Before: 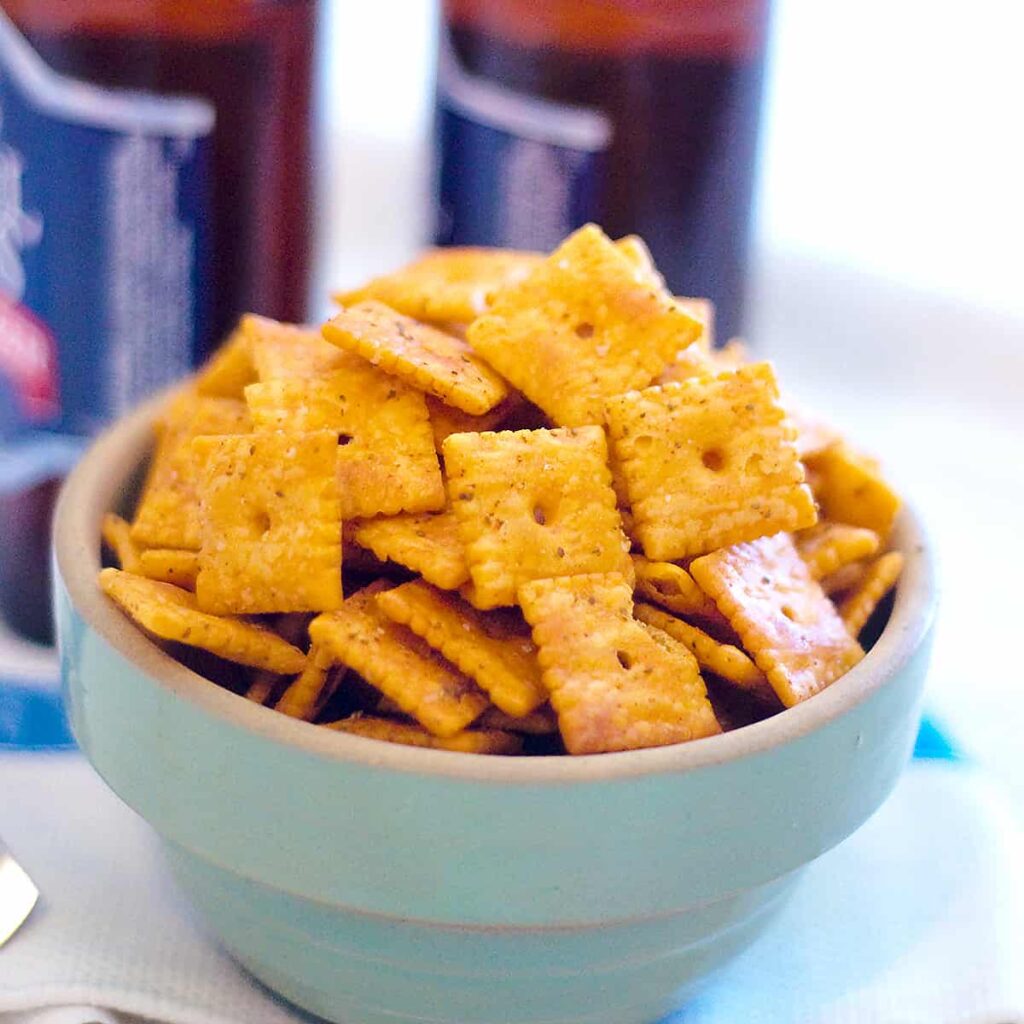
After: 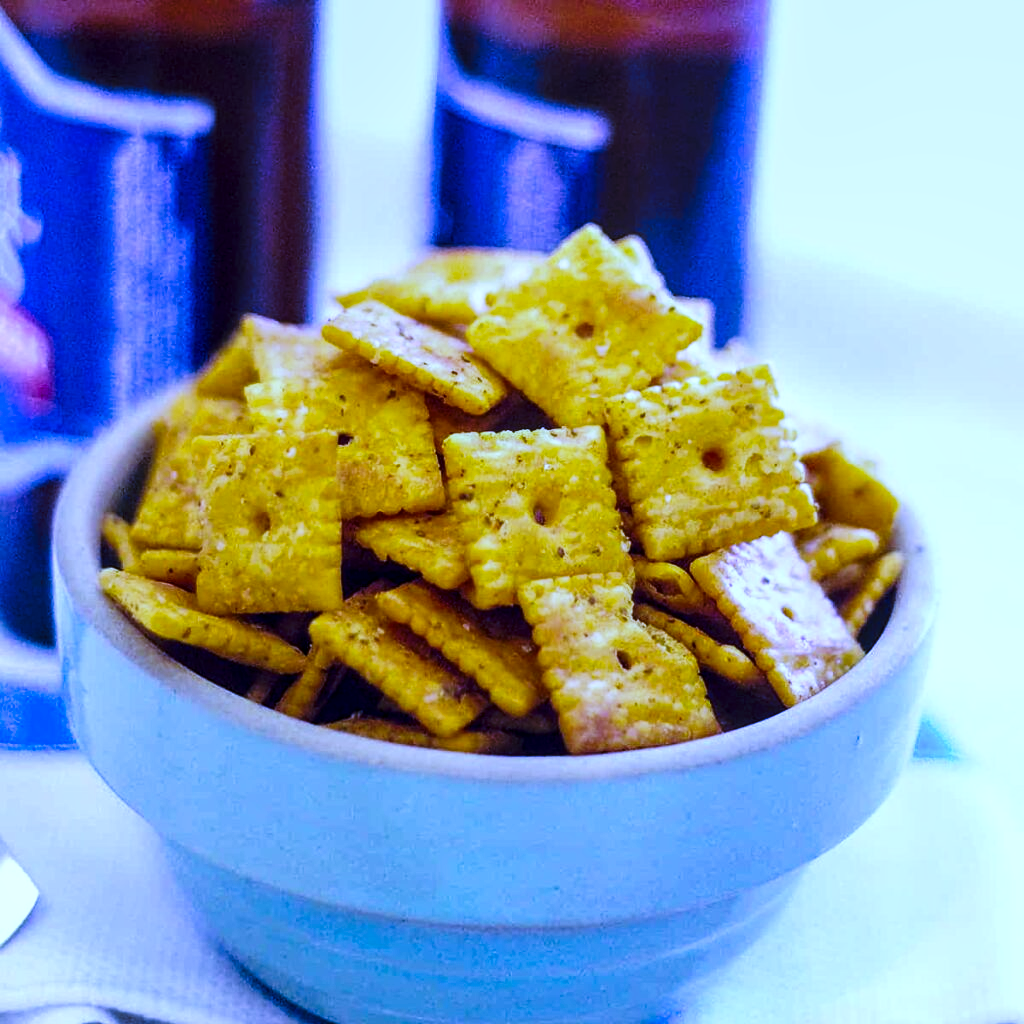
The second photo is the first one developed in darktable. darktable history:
tone curve: curves: ch0 [(0, 0) (0.003, 0) (0.011, 0) (0.025, 0) (0.044, 0.006) (0.069, 0.024) (0.1, 0.038) (0.136, 0.052) (0.177, 0.08) (0.224, 0.112) (0.277, 0.145) (0.335, 0.206) (0.399, 0.284) (0.468, 0.372) (0.543, 0.477) (0.623, 0.593) (0.709, 0.717) (0.801, 0.815) (0.898, 0.92) (1, 1)], preserve colors none
white balance: red 0.766, blue 1.537
local contrast: detail 130%
